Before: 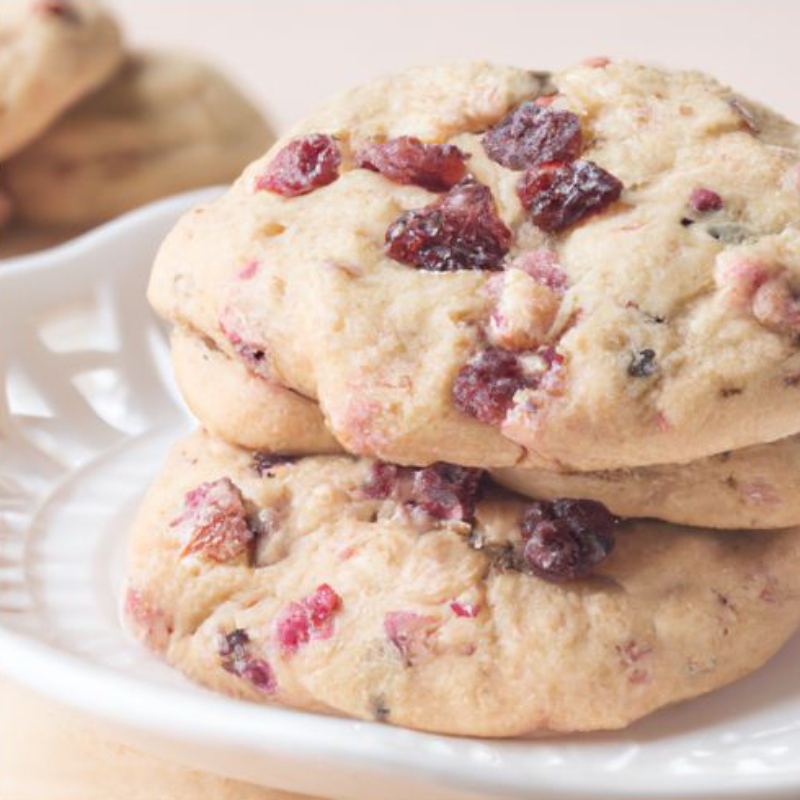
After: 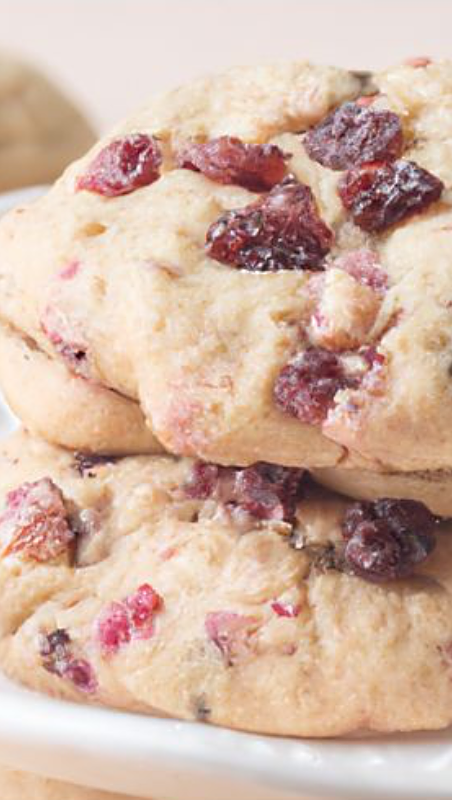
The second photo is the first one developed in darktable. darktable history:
crop and rotate: left 22.405%, right 20.983%
sharpen: on, module defaults
